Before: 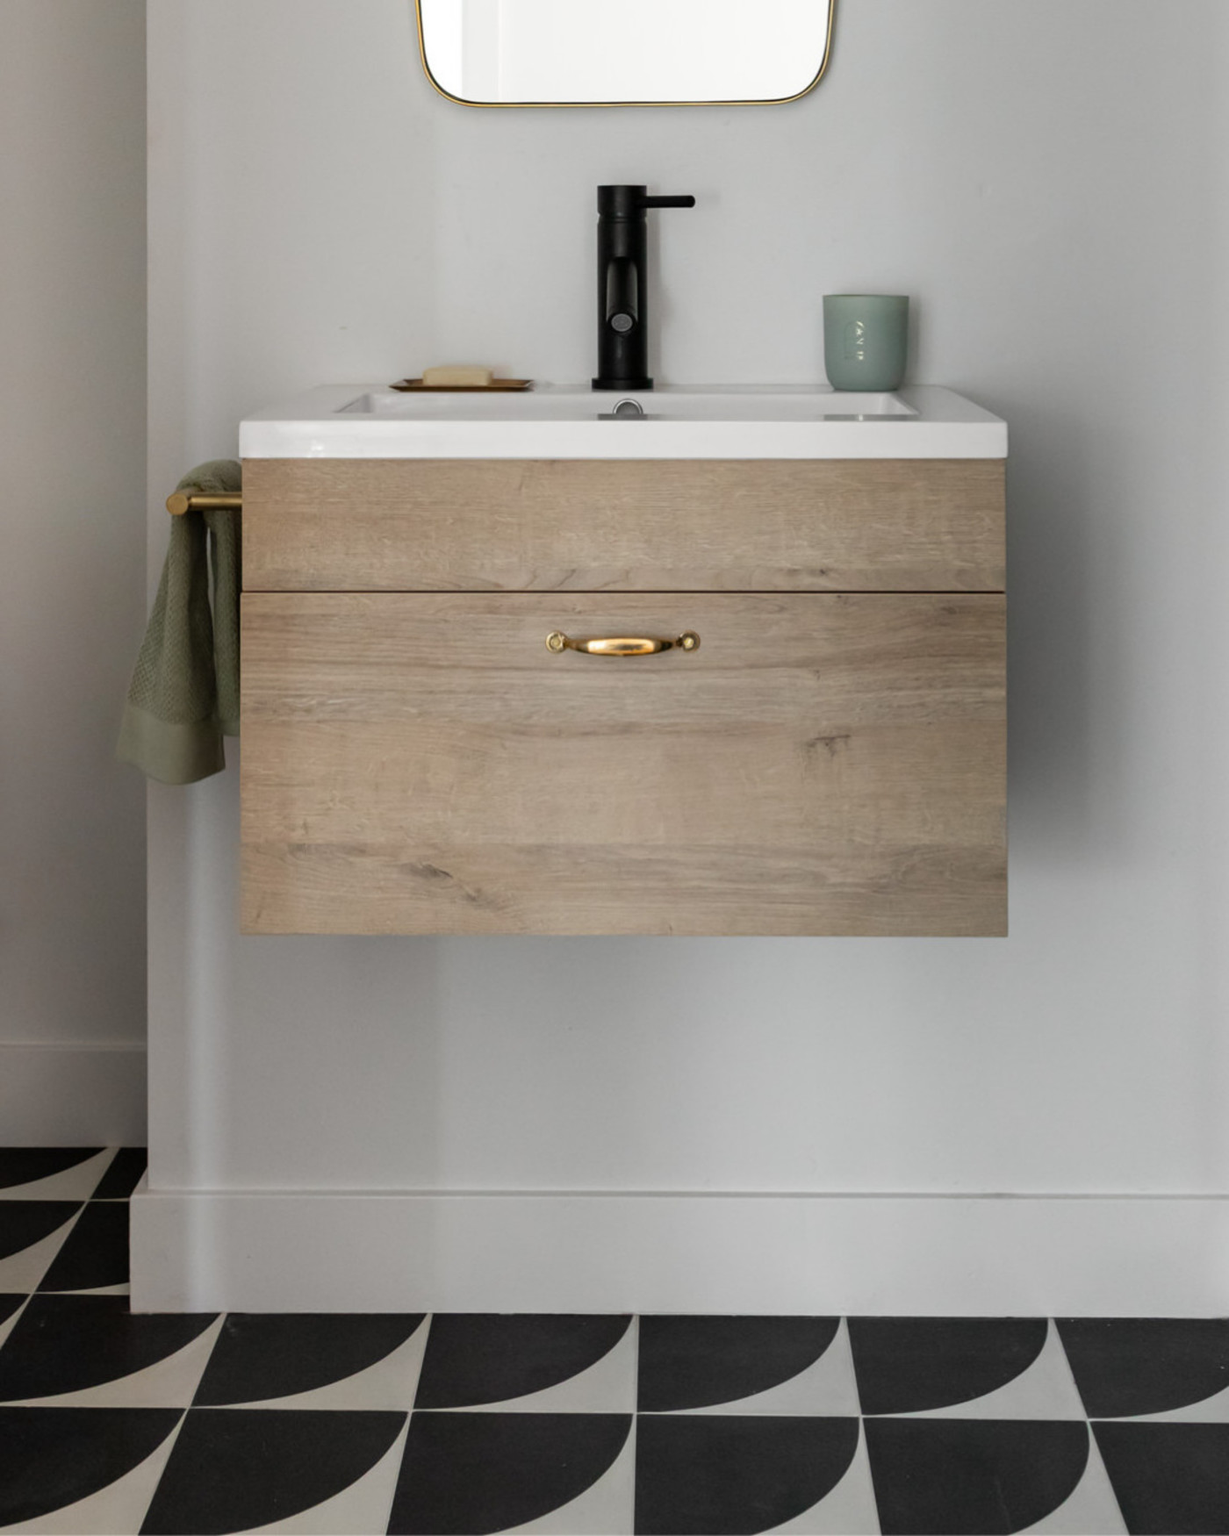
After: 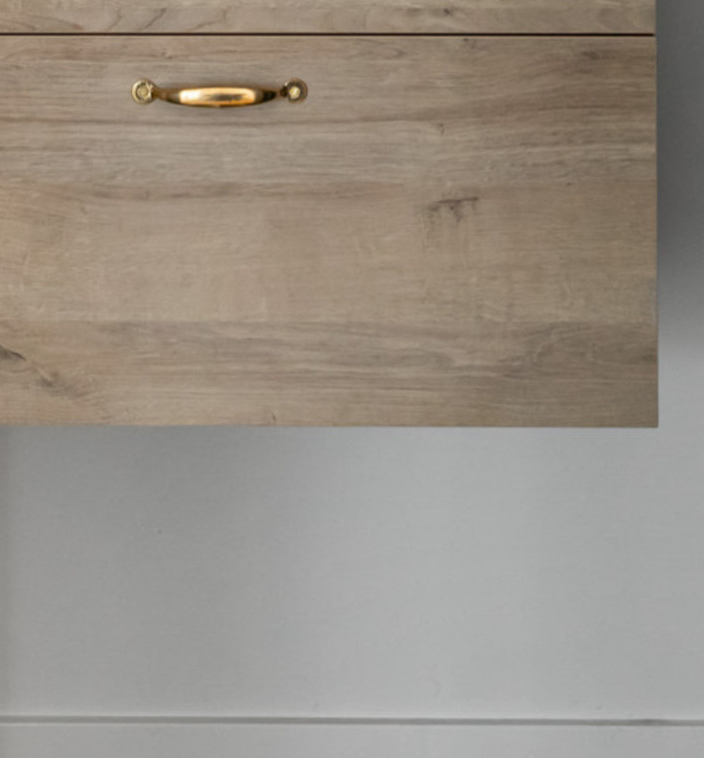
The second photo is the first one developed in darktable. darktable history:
crop: left 35.03%, top 36.625%, right 14.663%, bottom 20.057%
sharpen: radius 2.883, amount 0.868, threshold 47.523
shadows and highlights: soften with gaussian
